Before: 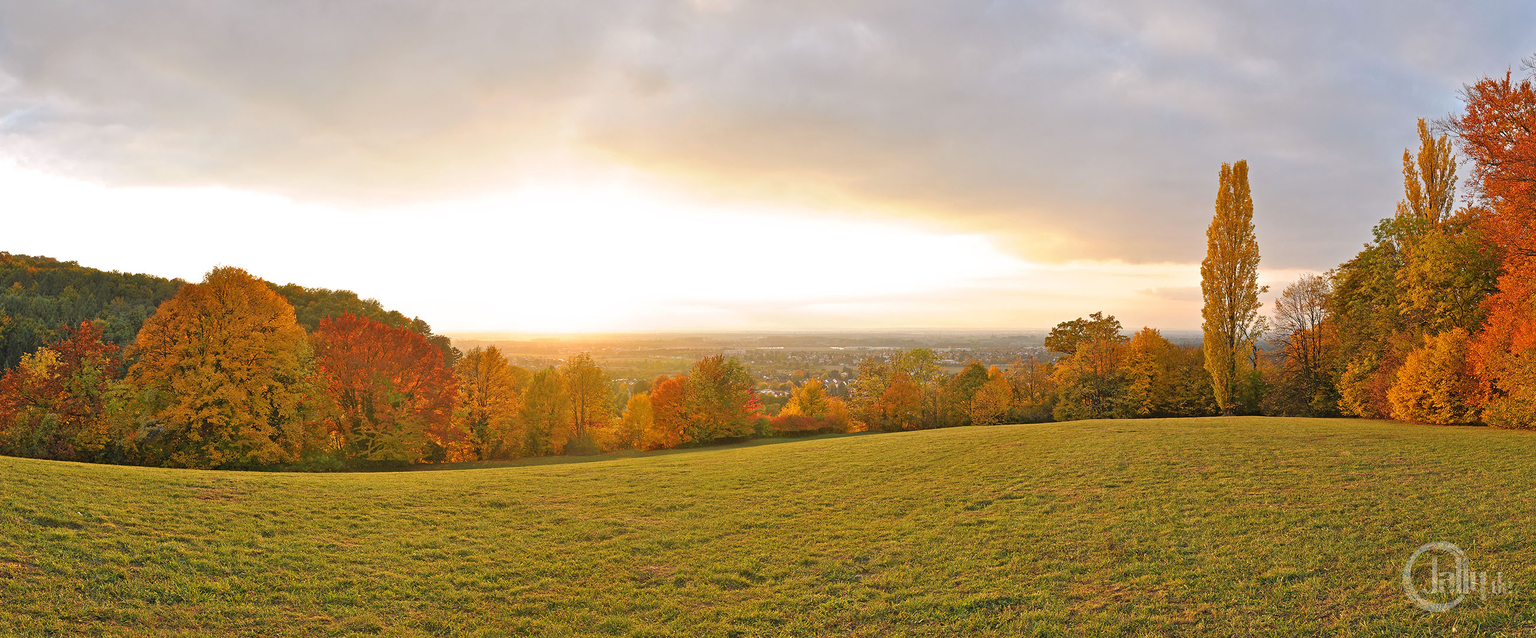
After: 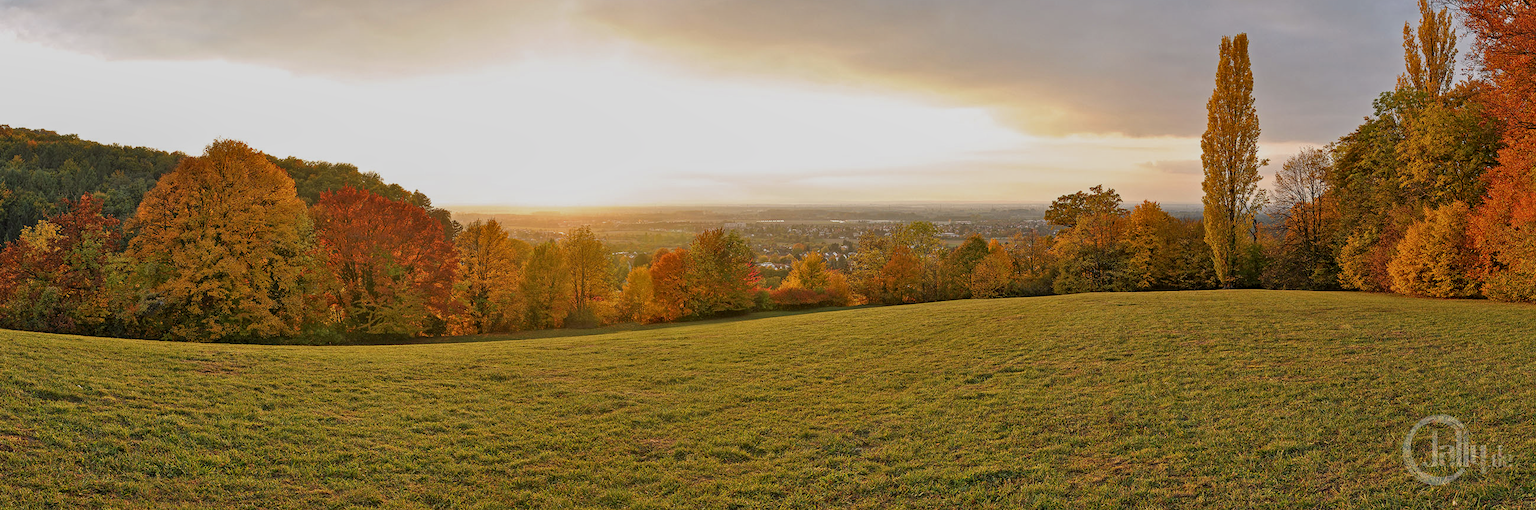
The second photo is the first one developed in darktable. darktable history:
exposure: exposure -0.582 EV, compensate highlight preservation false
crop and rotate: top 19.998%
local contrast: detail 130%
